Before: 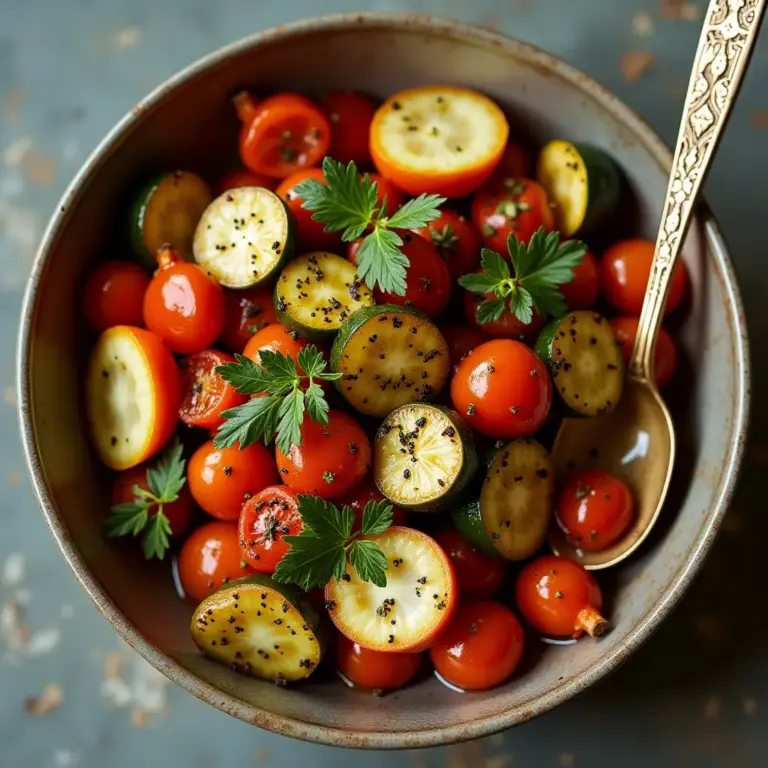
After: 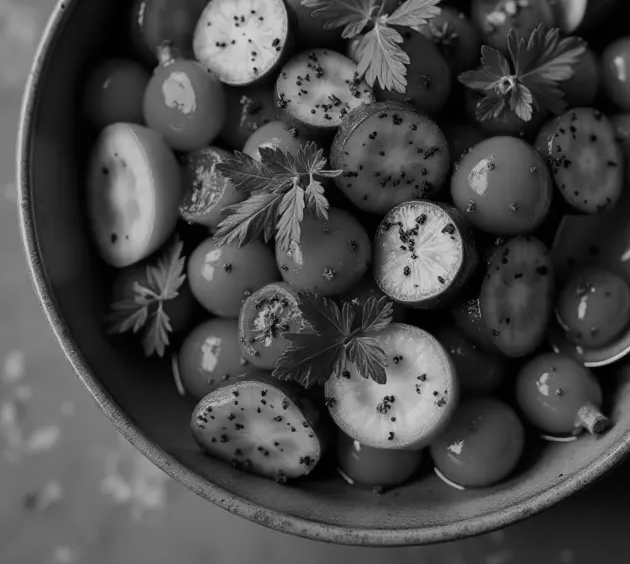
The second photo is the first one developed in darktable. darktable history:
exposure: exposure -0.582 EV, compensate highlight preservation false
crop: top 26.531%, right 17.959%
monochrome: size 1
